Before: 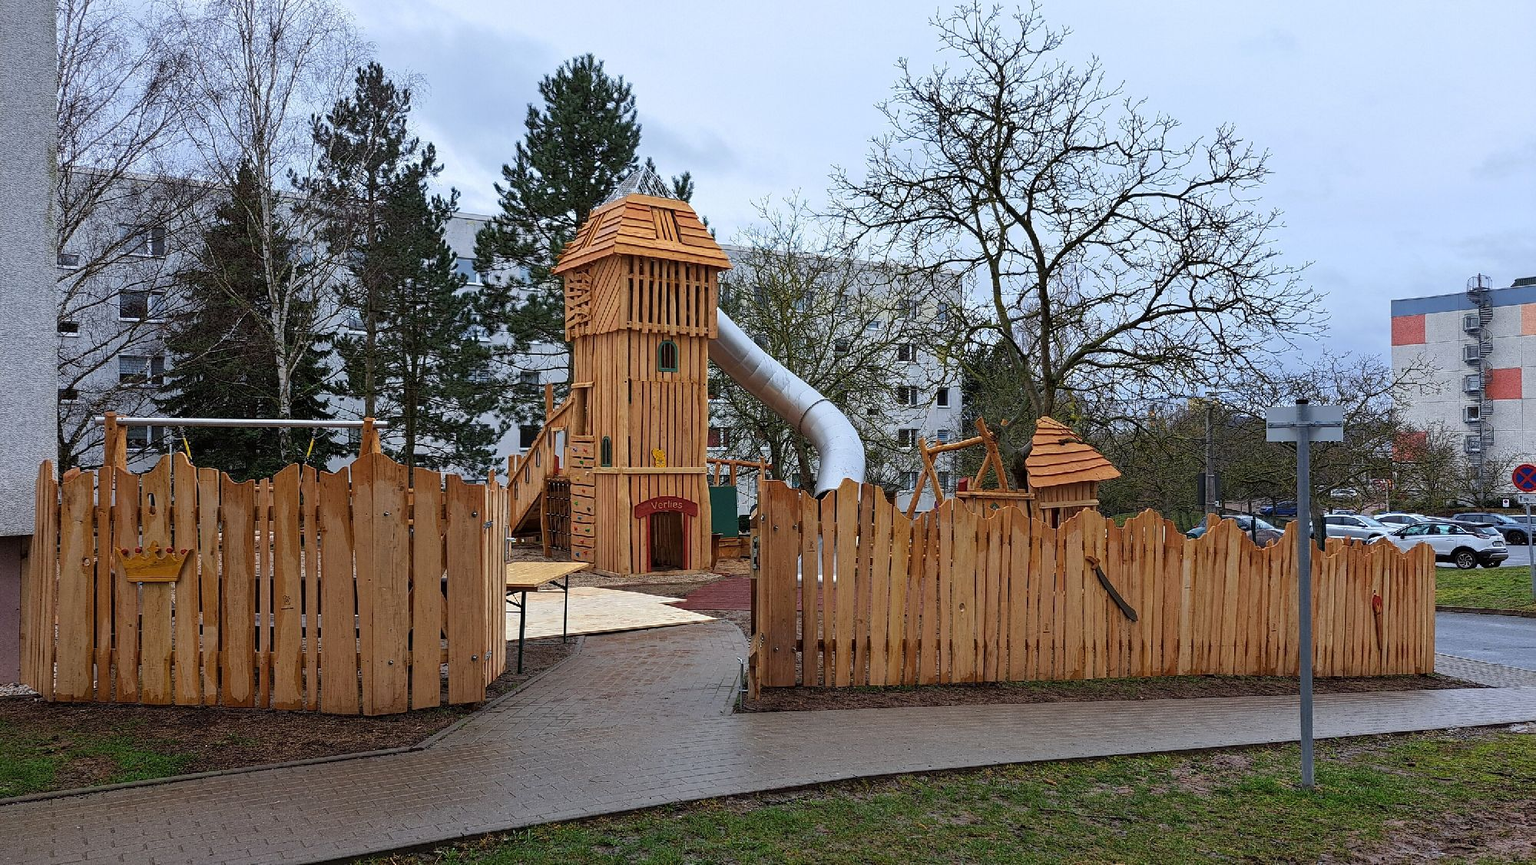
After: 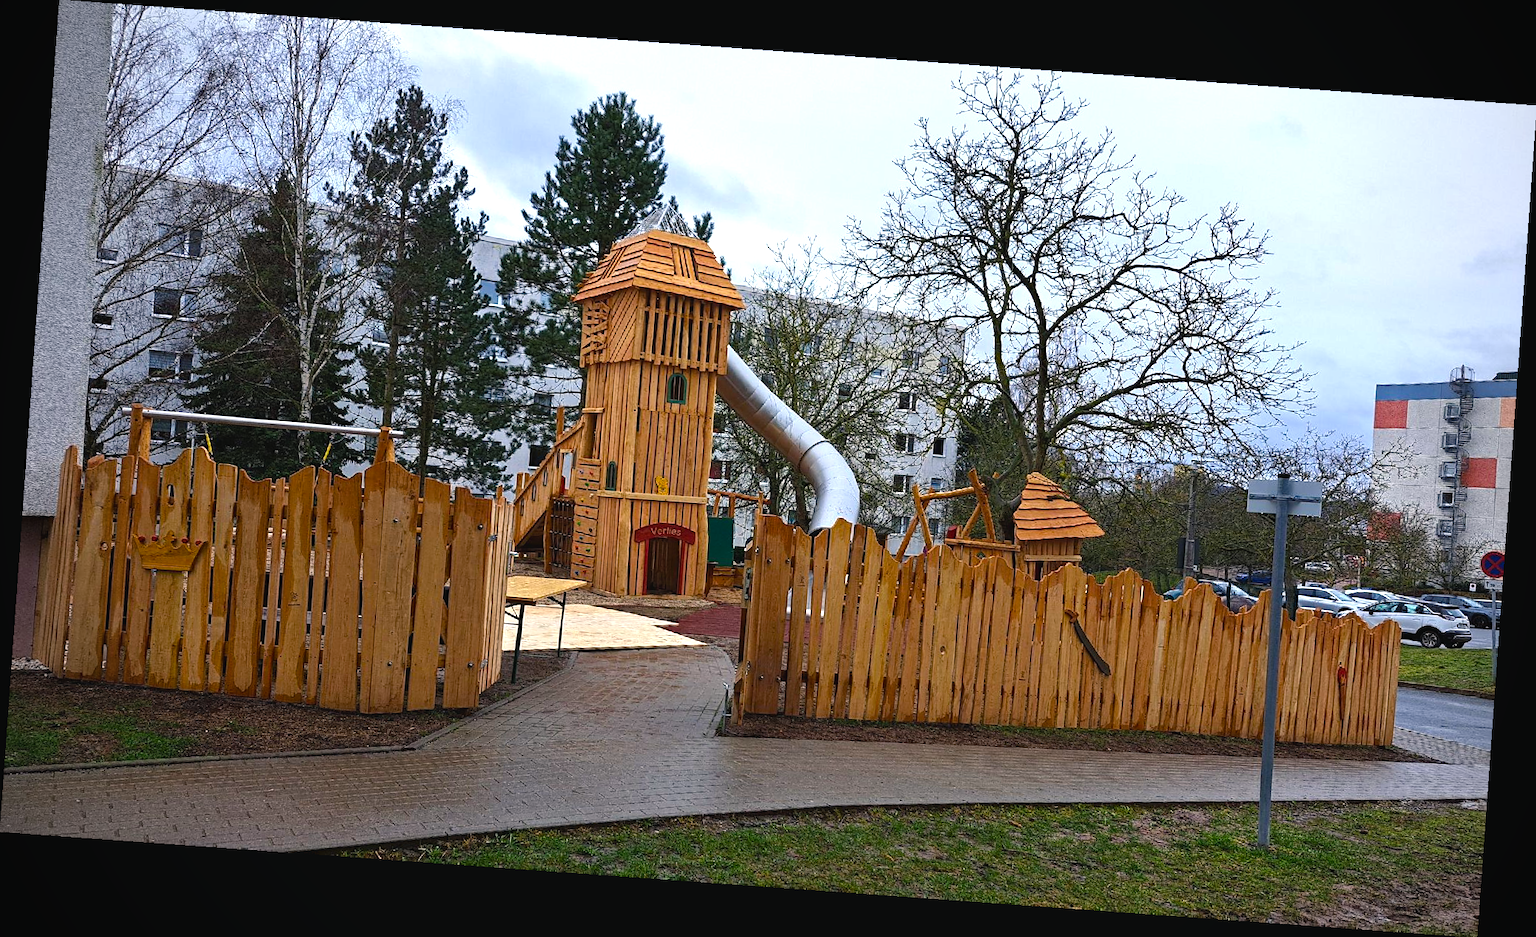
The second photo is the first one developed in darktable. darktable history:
rotate and perspective: rotation 4.1°, automatic cropping off
vignetting: on, module defaults
haze removal: compatibility mode true, adaptive false
color balance rgb: shadows lift › chroma 1%, shadows lift › hue 217.2°, power › hue 310.8°, highlights gain › chroma 1%, highlights gain › hue 54°, global offset › luminance 0.5%, global offset › hue 171.6°, perceptual saturation grading › global saturation 14.09%, perceptual saturation grading › highlights -25%, perceptual saturation grading › shadows 30%, perceptual brilliance grading › highlights 13.42%, perceptual brilliance grading › mid-tones 8.05%, perceptual brilliance grading › shadows -17.45%, global vibrance 25%
